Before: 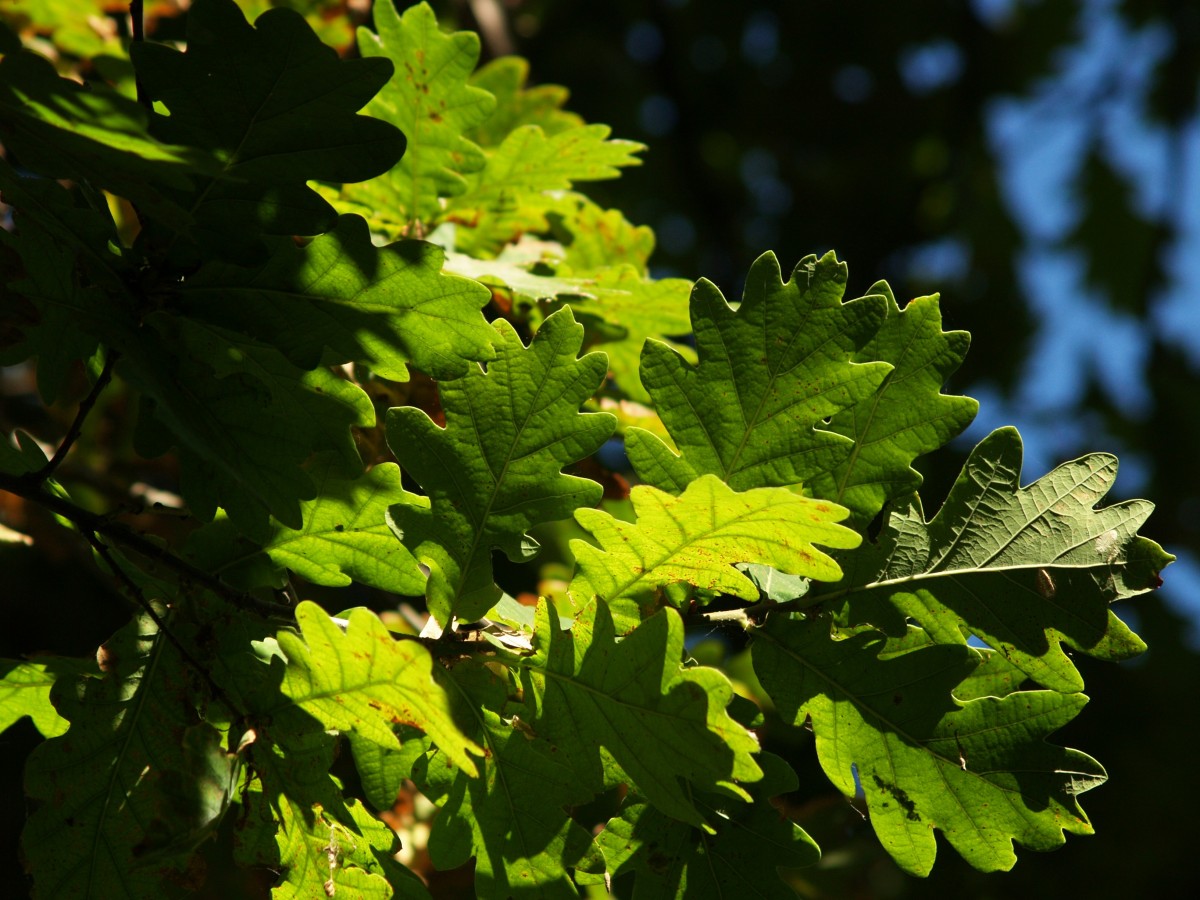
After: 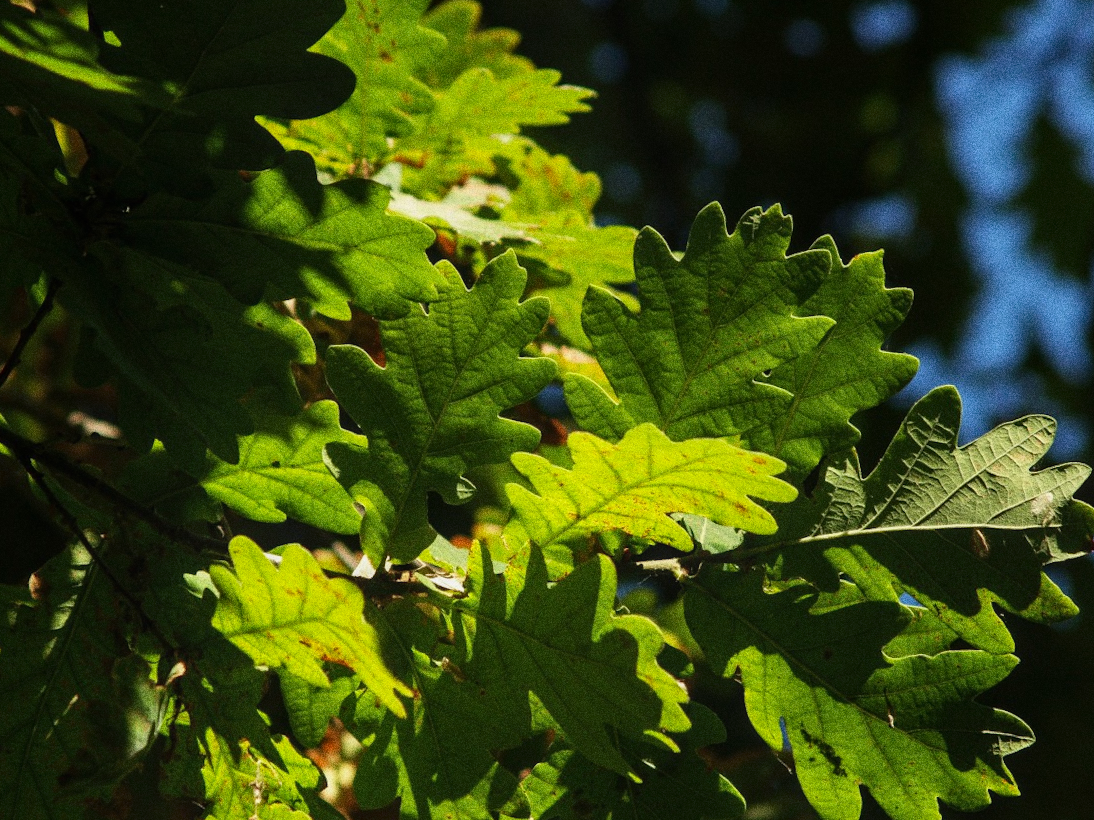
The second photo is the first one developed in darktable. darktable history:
local contrast: detail 110%
crop and rotate: angle -1.96°, left 3.097%, top 4.154%, right 1.586%, bottom 0.529%
grain: strength 49.07%
